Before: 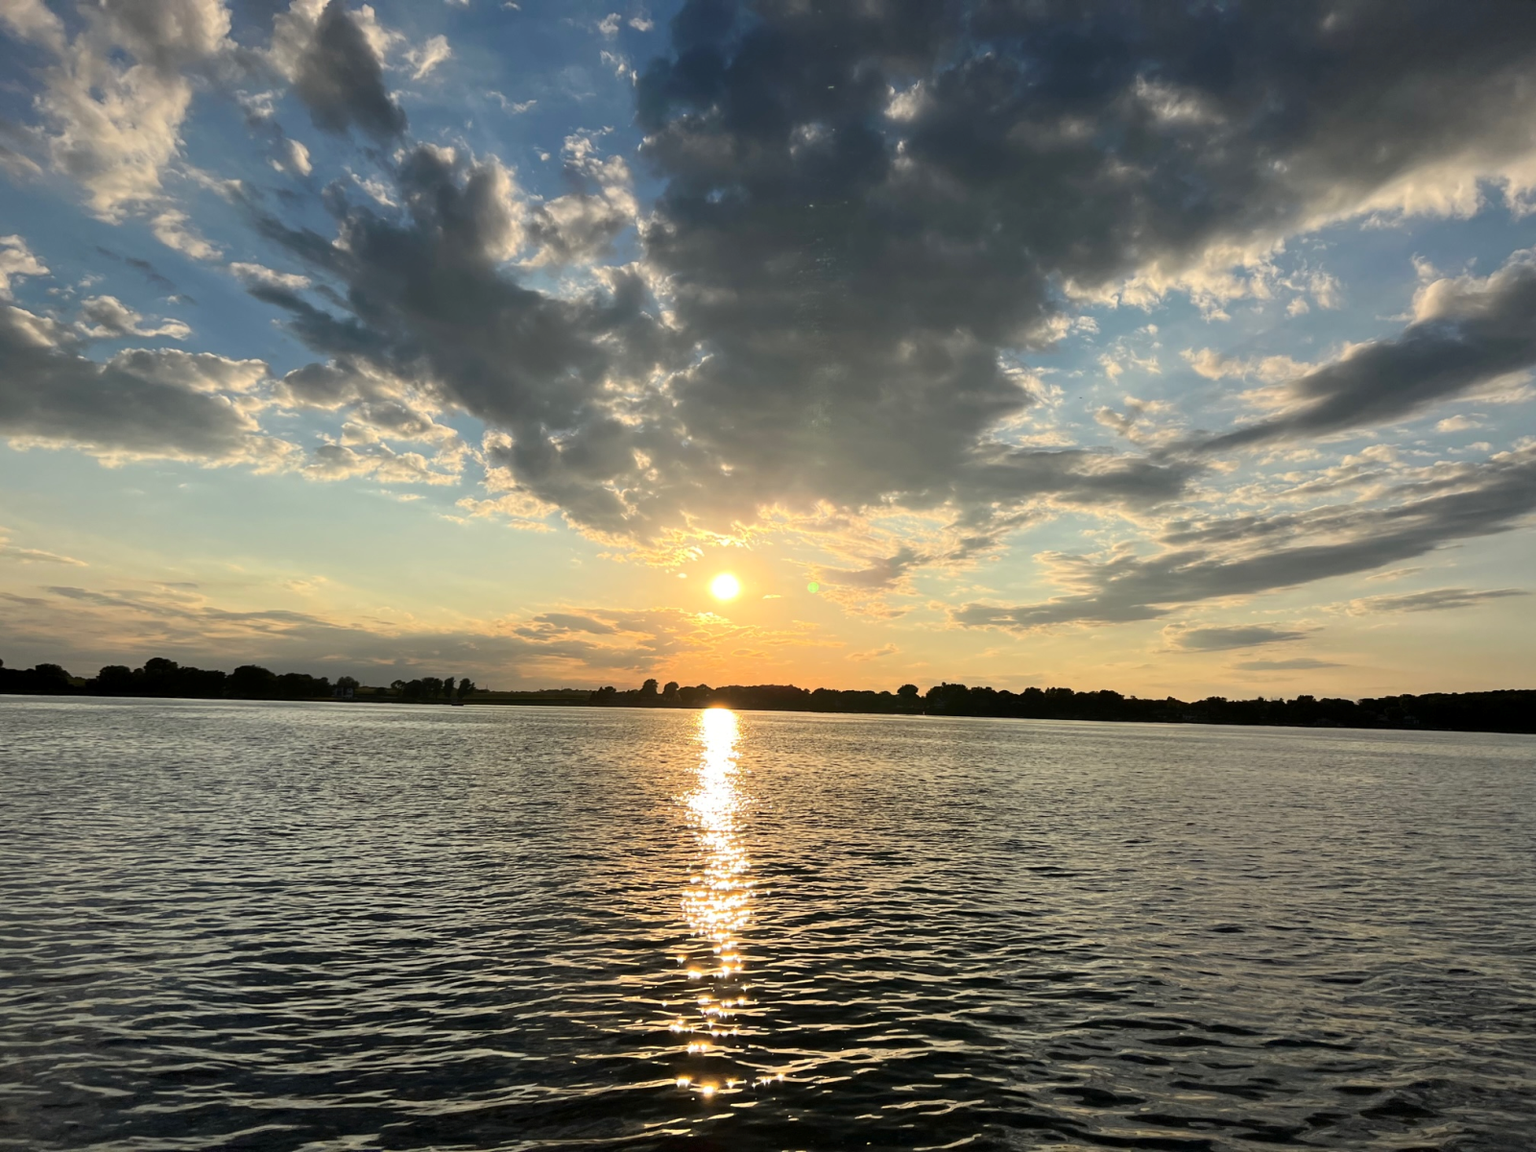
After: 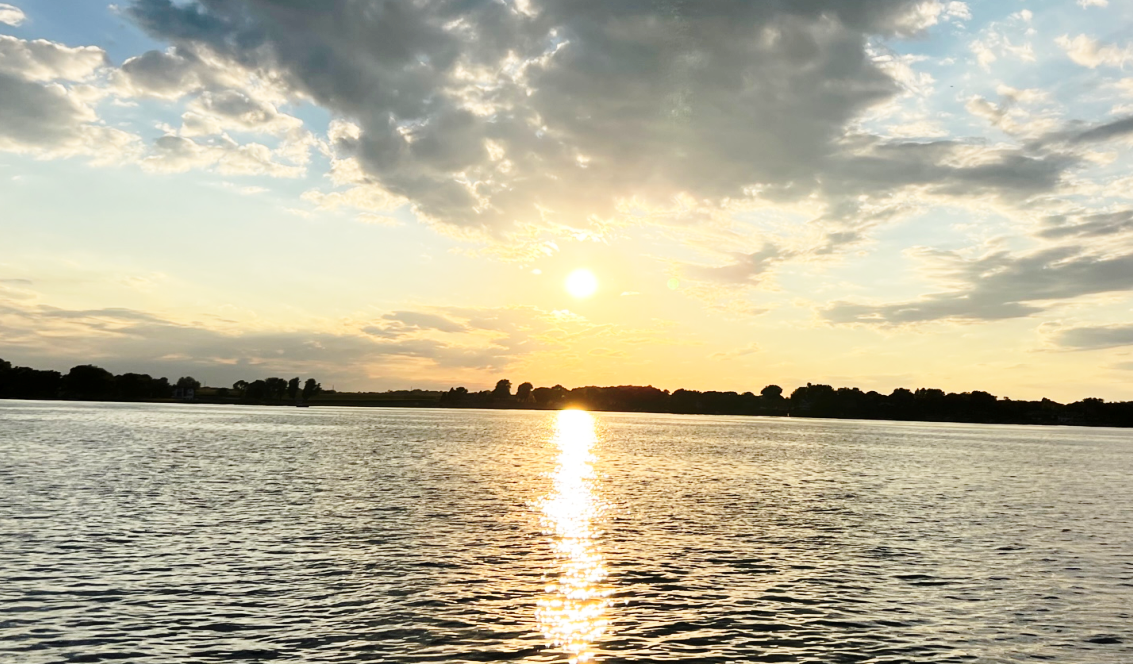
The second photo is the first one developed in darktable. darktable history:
crop: left 10.928%, top 27.369%, right 18.245%, bottom 17.237%
base curve: curves: ch0 [(0, 0) (0.028, 0.03) (0.121, 0.232) (0.46, 0.748) (0.859, 0.968) (1, 1)], preserve colors none
